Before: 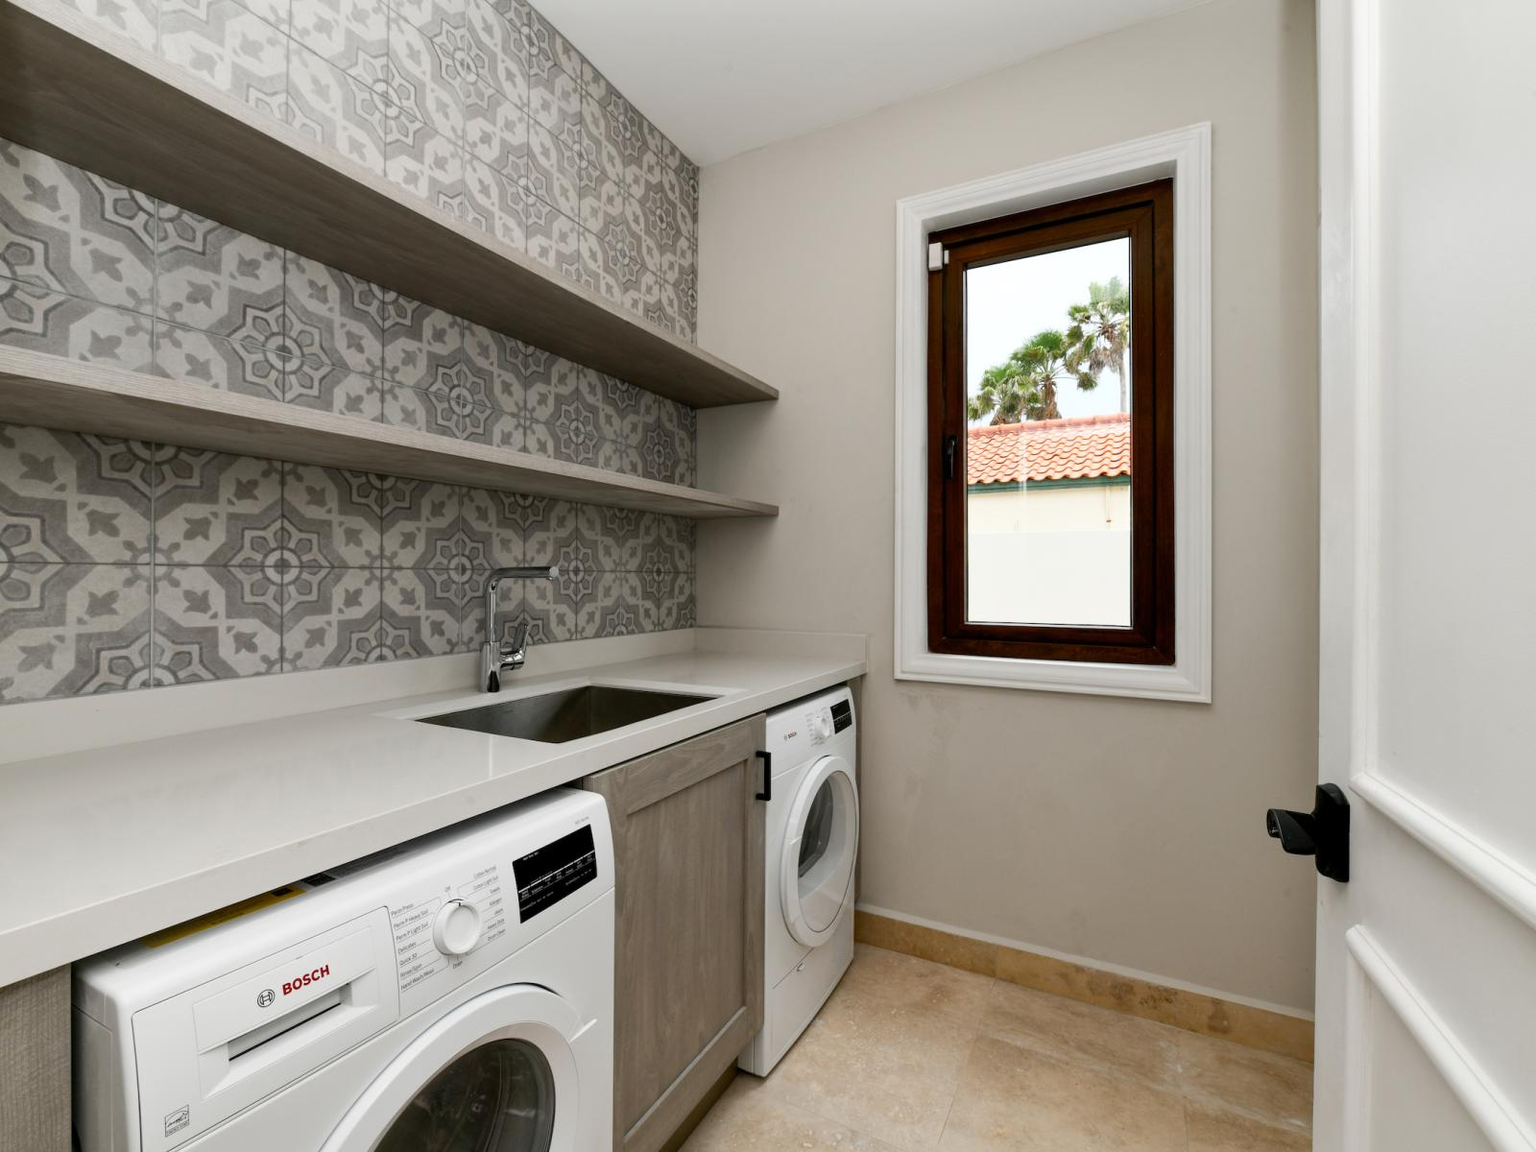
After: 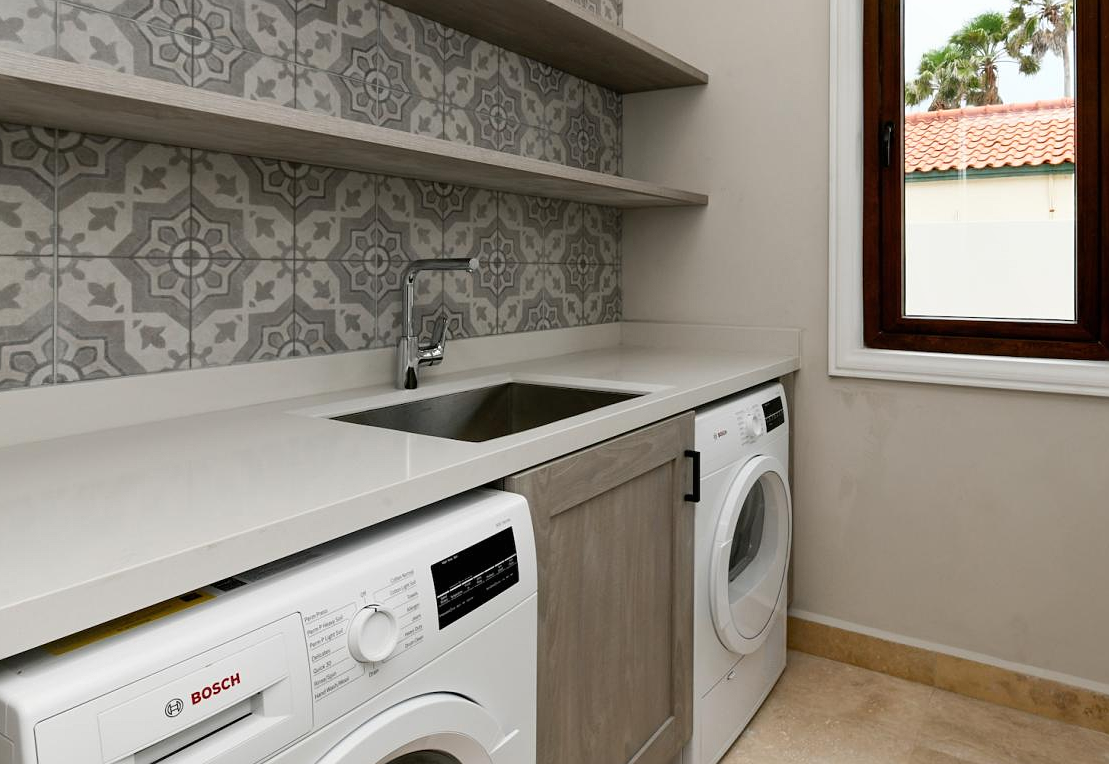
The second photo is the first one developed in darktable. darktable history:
sharpen: radius 1.272, amount 0.305, threshold 0
local contrast: mode bilateral grid, contrast 100, coarseness 100, detail 91%, midtone range 0.2
crop: left 6.488%, top 27.668%, right 24.183%, bottom 8.656%
